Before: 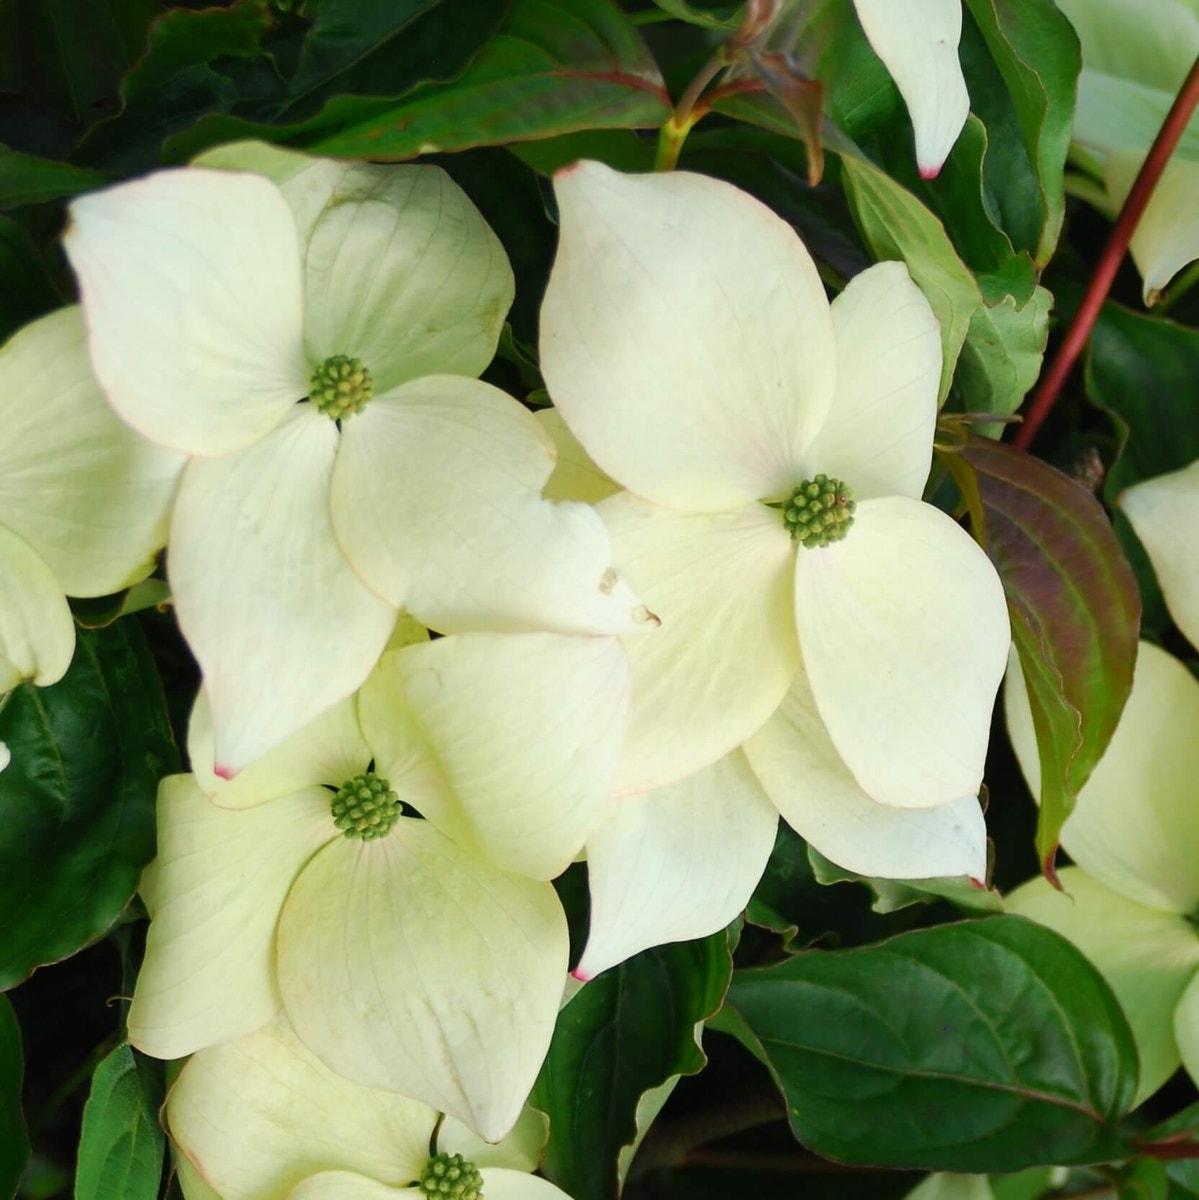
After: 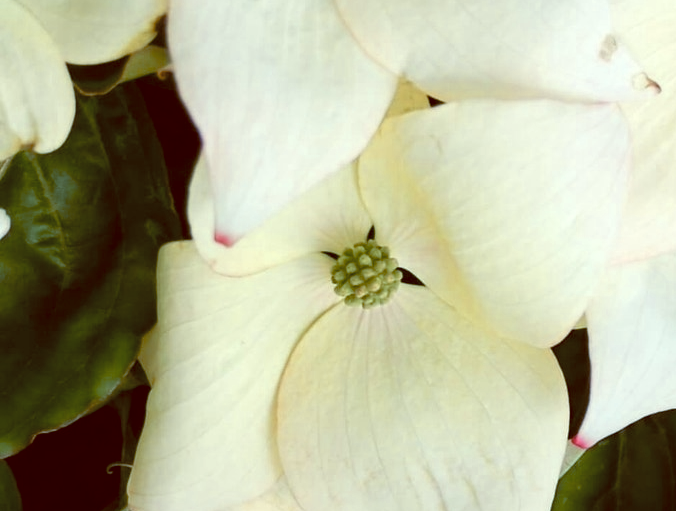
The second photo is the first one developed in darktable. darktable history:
crop: top 44.483%, right 43.593%, bottom 12.892%
color balance: lift [1, 1.015, 1.004, 0.985], gamma [1, 0.958, 0.971, 1.042], gain [1, 0.956, 0.977, 1.044]
color zones: curves: ch0 [(0, 0.473) (0.001, 0.473) (0.226, 0.548) (0.4, 0.589) (0.525, 0.54) (0.728, 0.403) (0.999, 0.473) (1, 0.473)]; ch1 [(0, 0.619) (0.001, 0.619) (0.234, 0.388) (0.4, 0.372) (0.528, 0.422) (0.732, 0.53) (0.999, 0.619) (1, 0.619)]; ch2 [(0, 0.547) (0.001, 0.547) (0.226, 0.45) (0.4, 0.525) (0.525, 0.585) (0.8, 0.511) (0.999, 0.547) (1, 0.547)]
